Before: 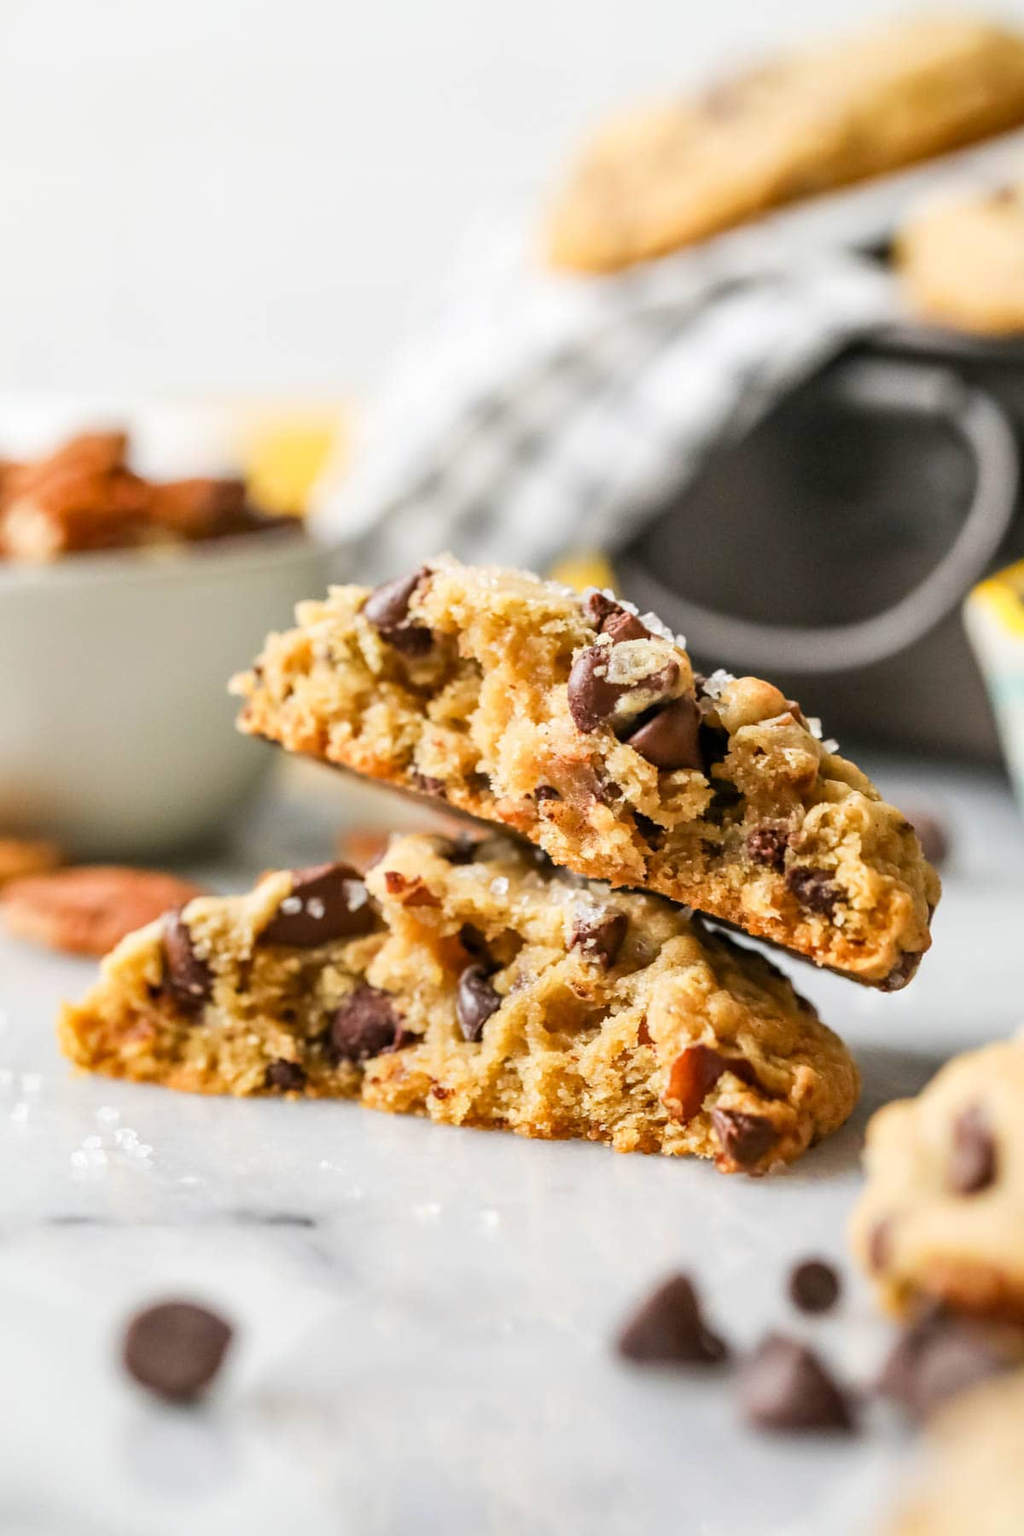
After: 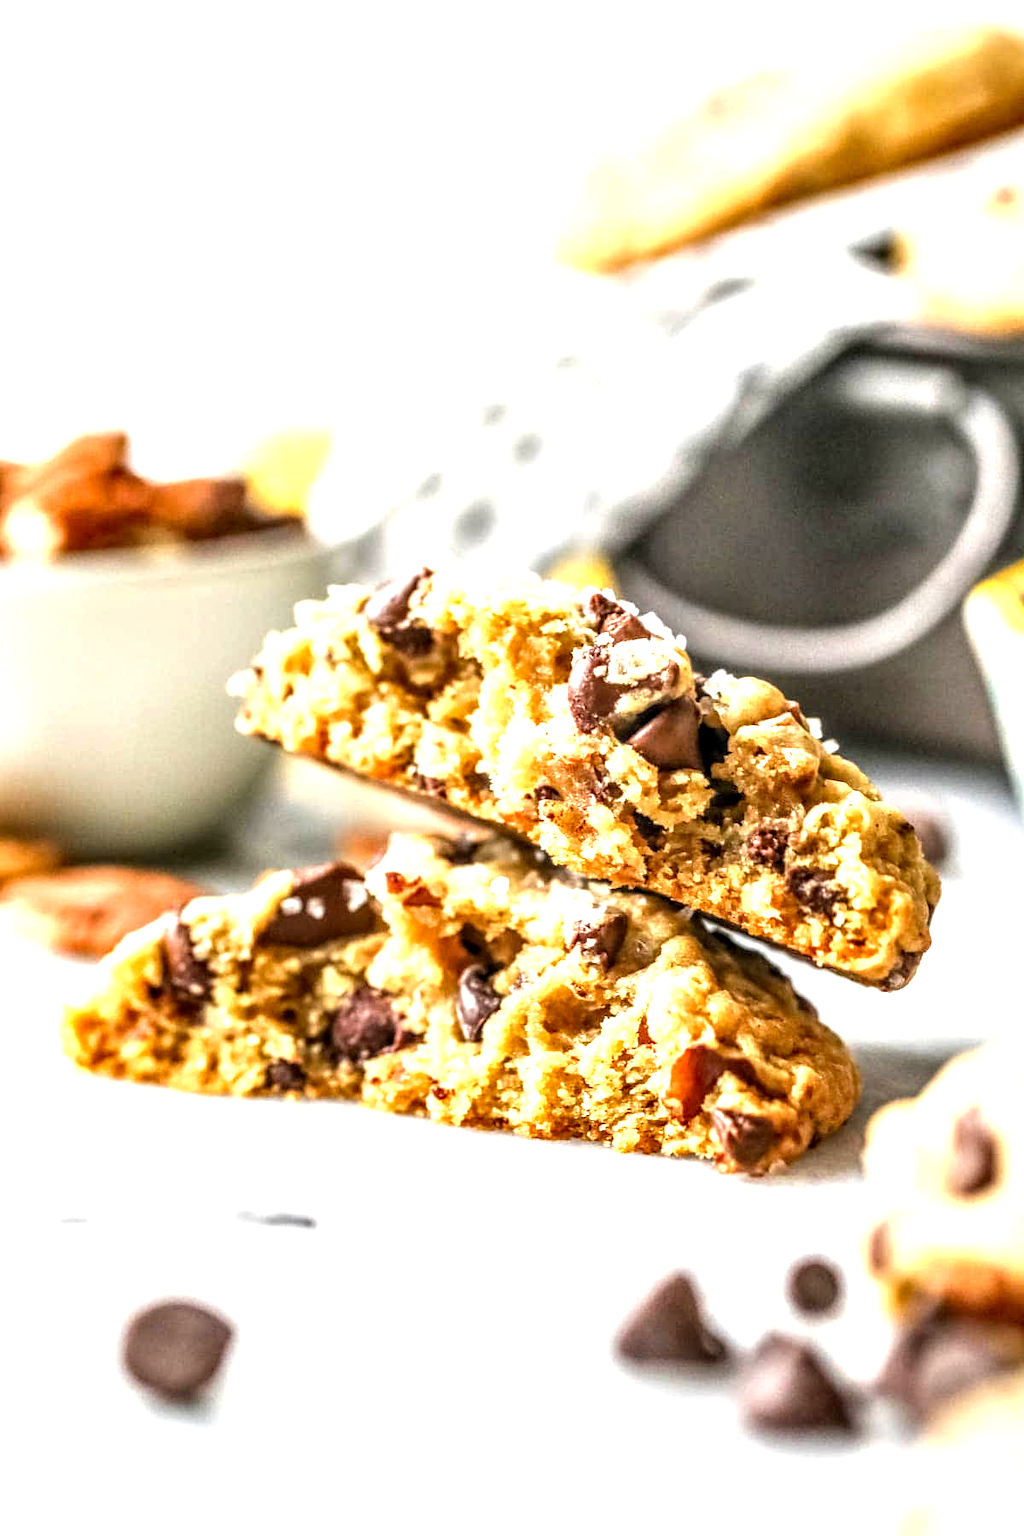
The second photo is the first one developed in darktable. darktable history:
local contrast: highlights 3%, shadows 6%, detail 181%
levels: mode automatic, white 99.9%, levels [0.016, 0.5, 0.996]
exposure: exposure 1 EV, compensate exposure bias true, compensate highlight preservation false
